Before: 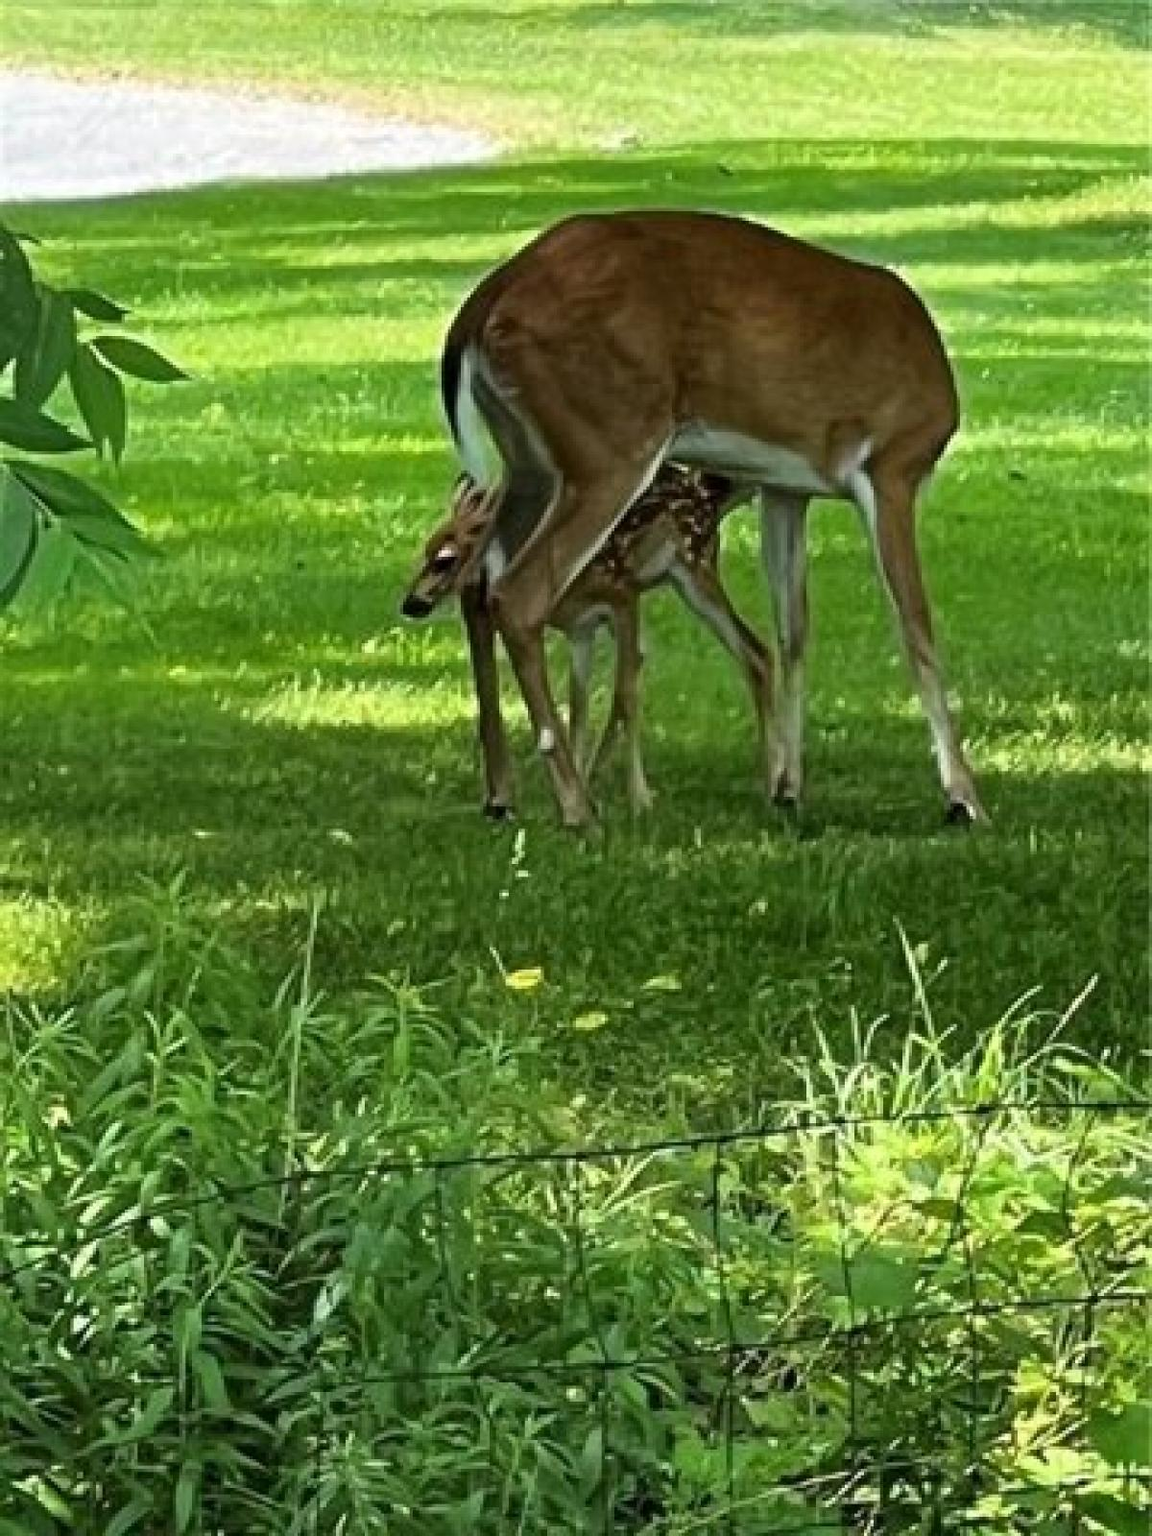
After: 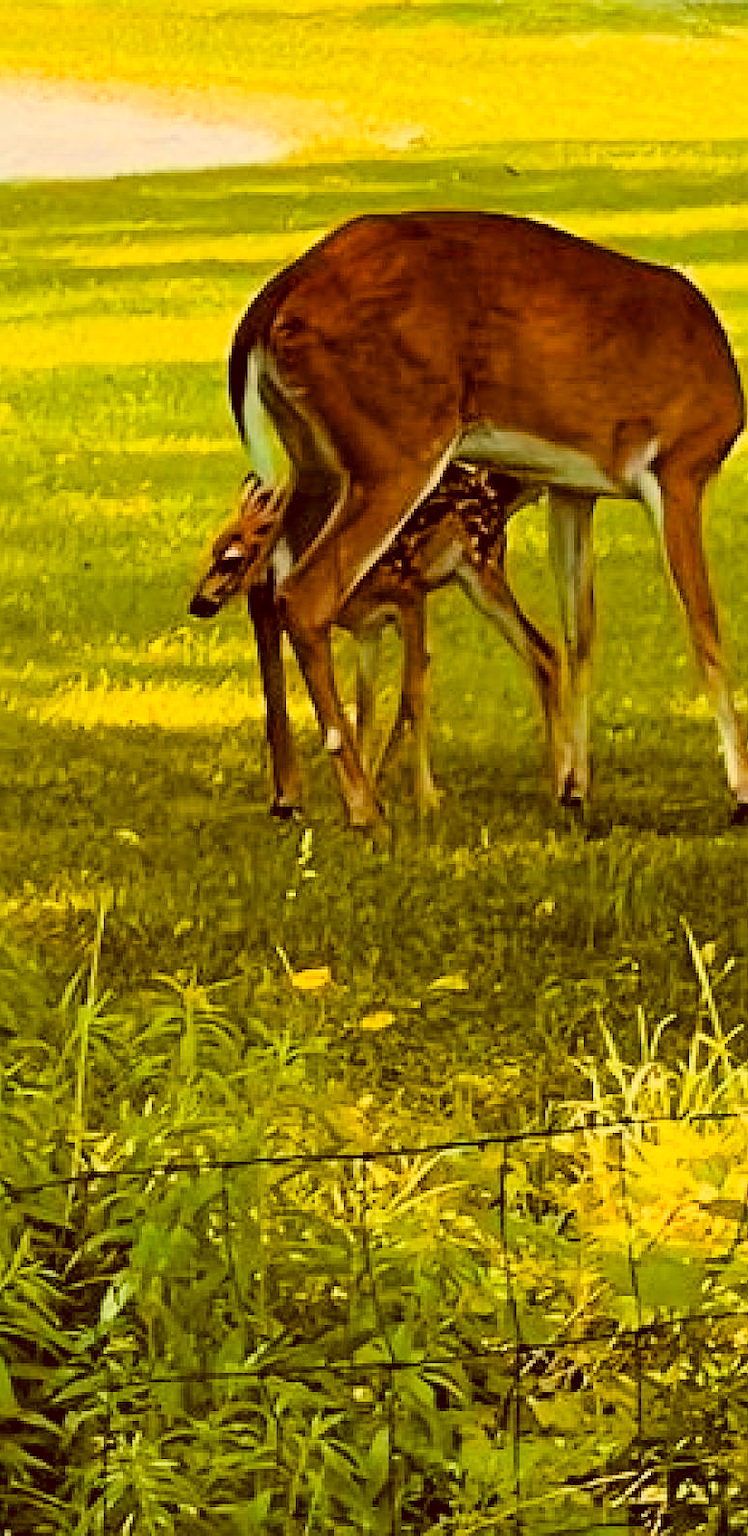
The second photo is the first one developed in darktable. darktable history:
color correction: highlights a* 1.19, highlights b* 23.83, shadows a* 15.84, shadows b* 24.96
color balance rgb: linear chroma grading › global chroma 40.665%, perceptual saturation grading › global saturation 20%, perceptual saturation grading › highlights -25.193%, perceptual saturation grading › shadows 24.577%
crop and rotate: left 18.543%, right 16.395%
exposure: exposure 0.563 EV, compensate highlight preservation false
filmic rgb: black relative exposure -7.65 EV, white relative exposure 4.56 EV, threshold 5.96 EV, hardness 3.61, contrast 1.113, color science v6 (2022), enable highlight reconstruction true
sharpen: on, module defaults
color zones: curves: ch1 [(0, 0.455) (0.063, 0.455) (0.286, 0.495) (0.429, 0.5) (0.571, 0.5) (0.714, 0.5) (0.857, 0.5) (1, 0.455)]; ch2 [(0, 0.532) (0.063, 0.521) (0.233, 0.447) (0.429, 0.489) (0.571, 0.5) (0.714, 0.5) (0.857, 0.5) (1, 0.532)]
